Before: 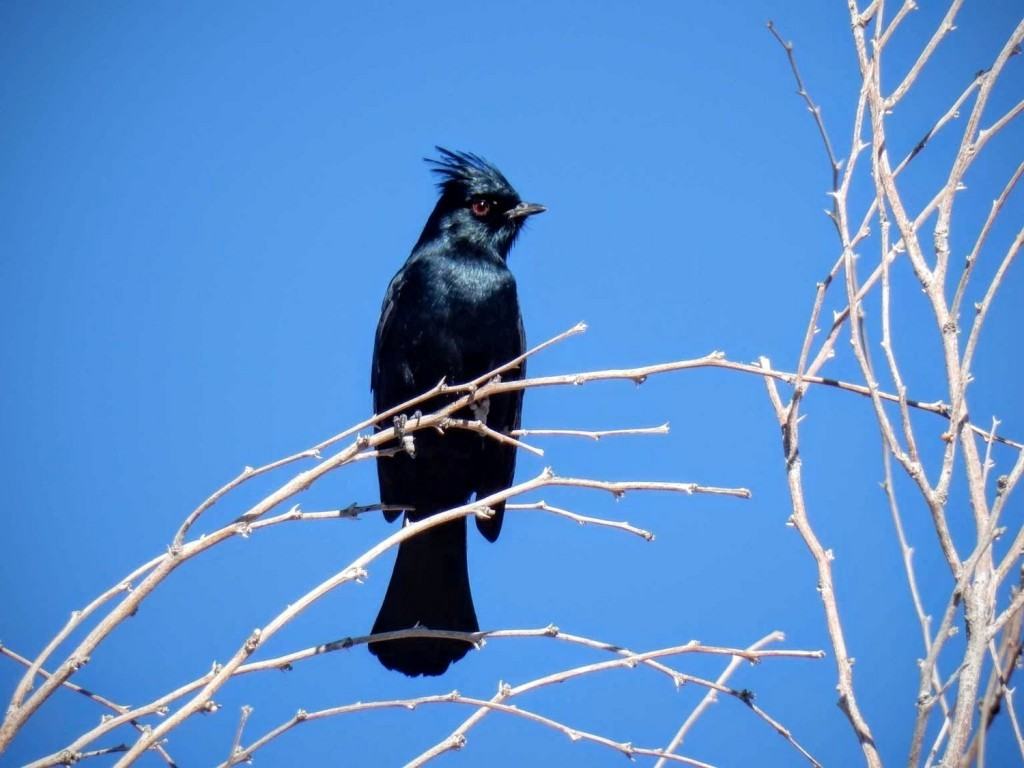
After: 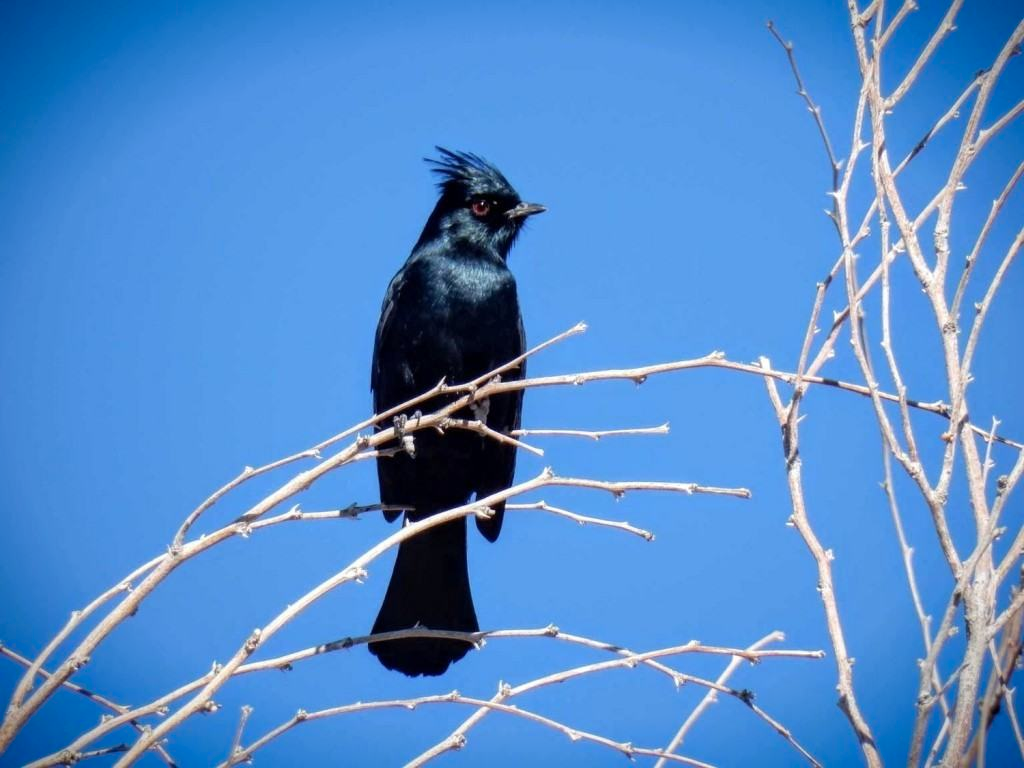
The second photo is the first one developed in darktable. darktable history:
vignetting: fall-off start 99.23%, saturation 0.376, width/height ratio 1.321
